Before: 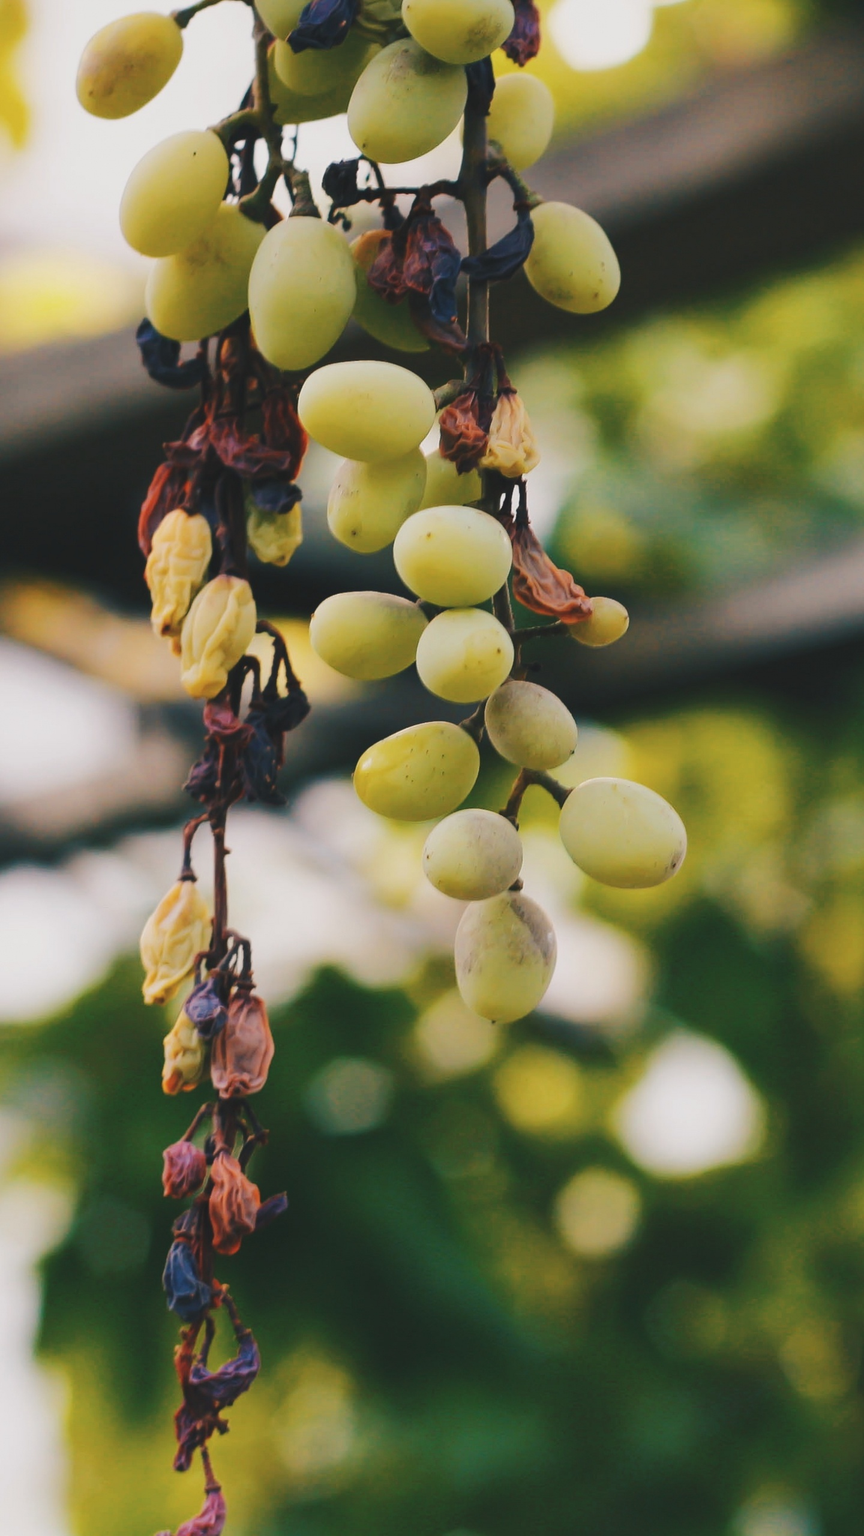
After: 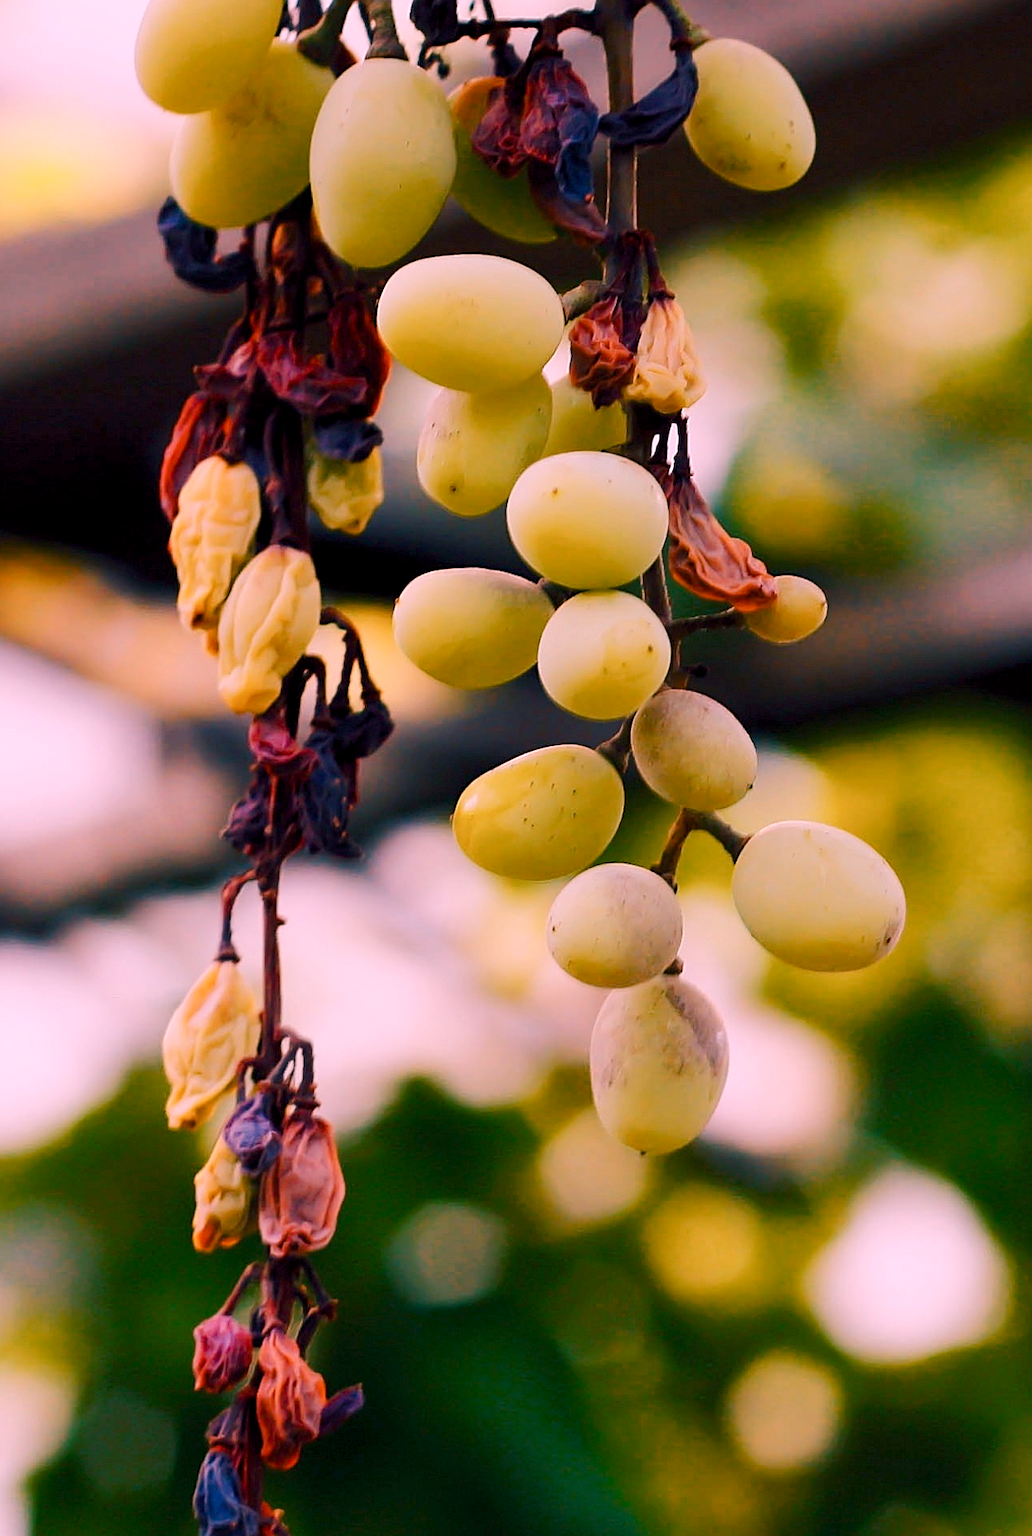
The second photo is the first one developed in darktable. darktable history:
sharpen: on, module defaults
color balance rgb: perceptual saturation grading › global saturation 20%, perceptual saturation grading › highlights -25%, perceptual saturation grading › shadows 25%
crop and rotate: left 2.425%, top 11.305%, right 9.6%, bottom 15.08%
white balance: red 1.188, blue 1.11
exposure: black level correction 0.016, exposure -0.009 EV, compensate highlight preservation false
